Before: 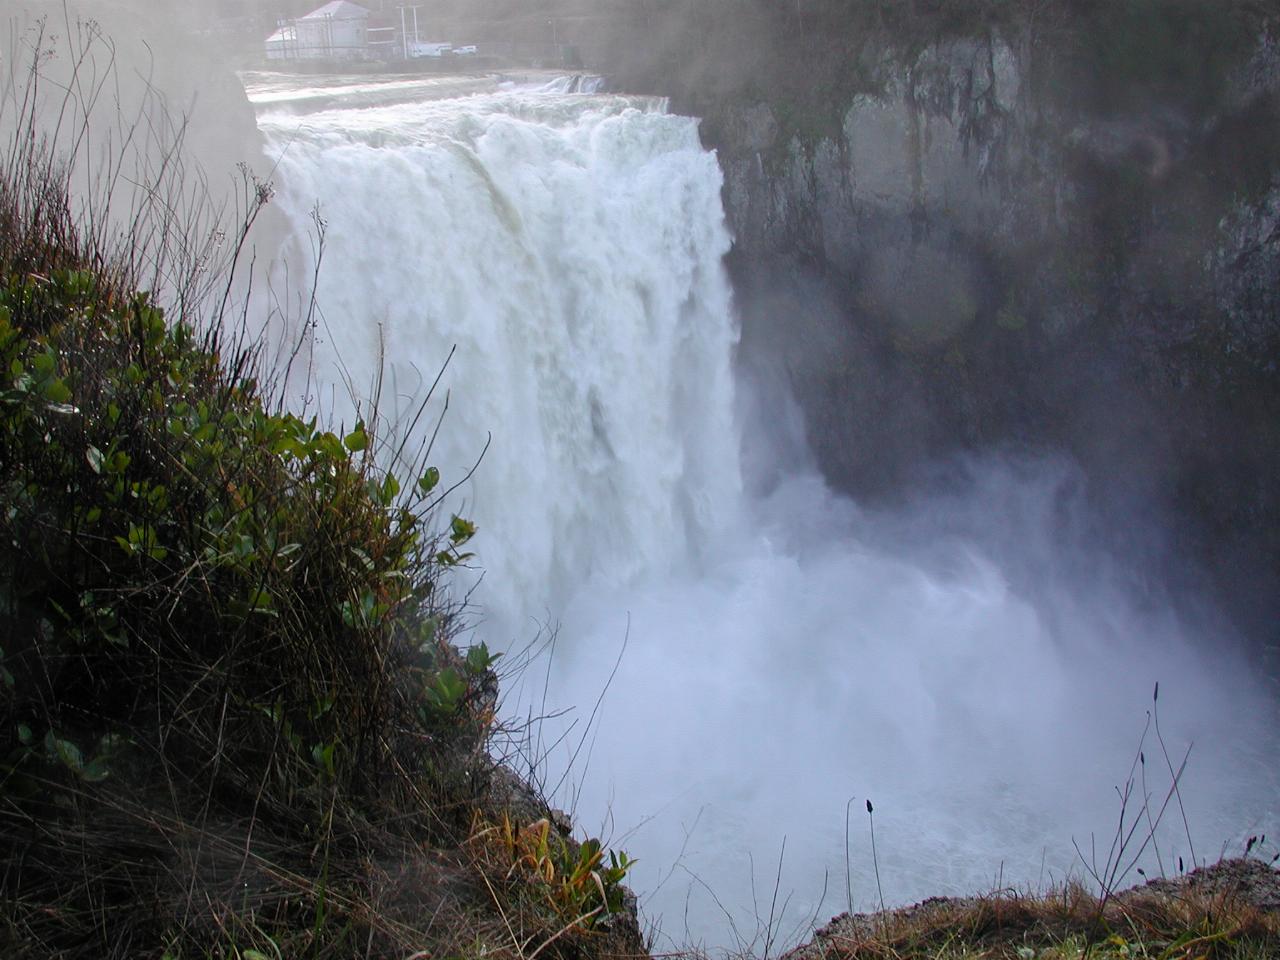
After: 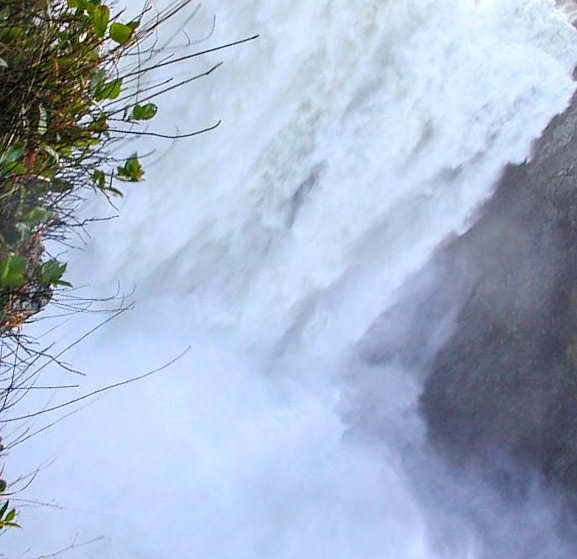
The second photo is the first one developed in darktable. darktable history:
exposure: exposure 0.202 EV, compensate highlight preservation false
color correction: highlights a* 0.677, highlights b* 2.87, saturation 1.06
crop and rotate: angle -45.38°, top 16.294%, right 0.886%, bottom 11.665%
sharpen: radius 1.518, amount 0.369, threshold 1.2
shadows and highlights: shadows 32.07, highlights -32.04, highlights color adjustment 0.66%, soften with gaussian
local contrast: on, module defaults
contrast brightness saturation: contrast 0.205, brightness 0.156, saturation 0.228
